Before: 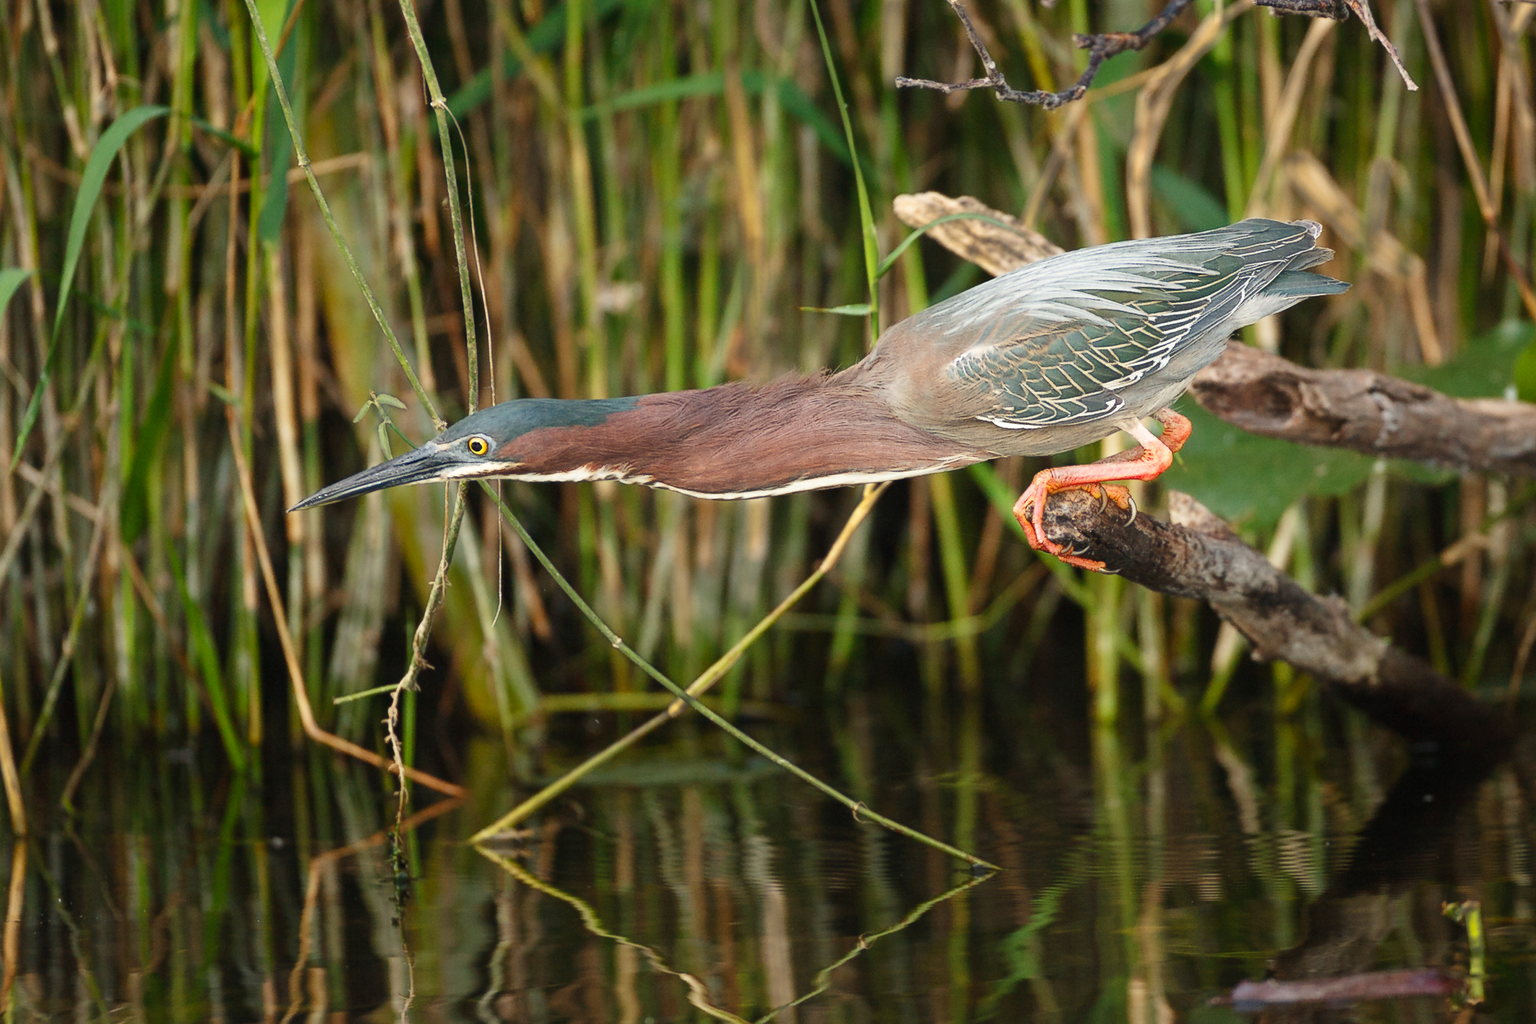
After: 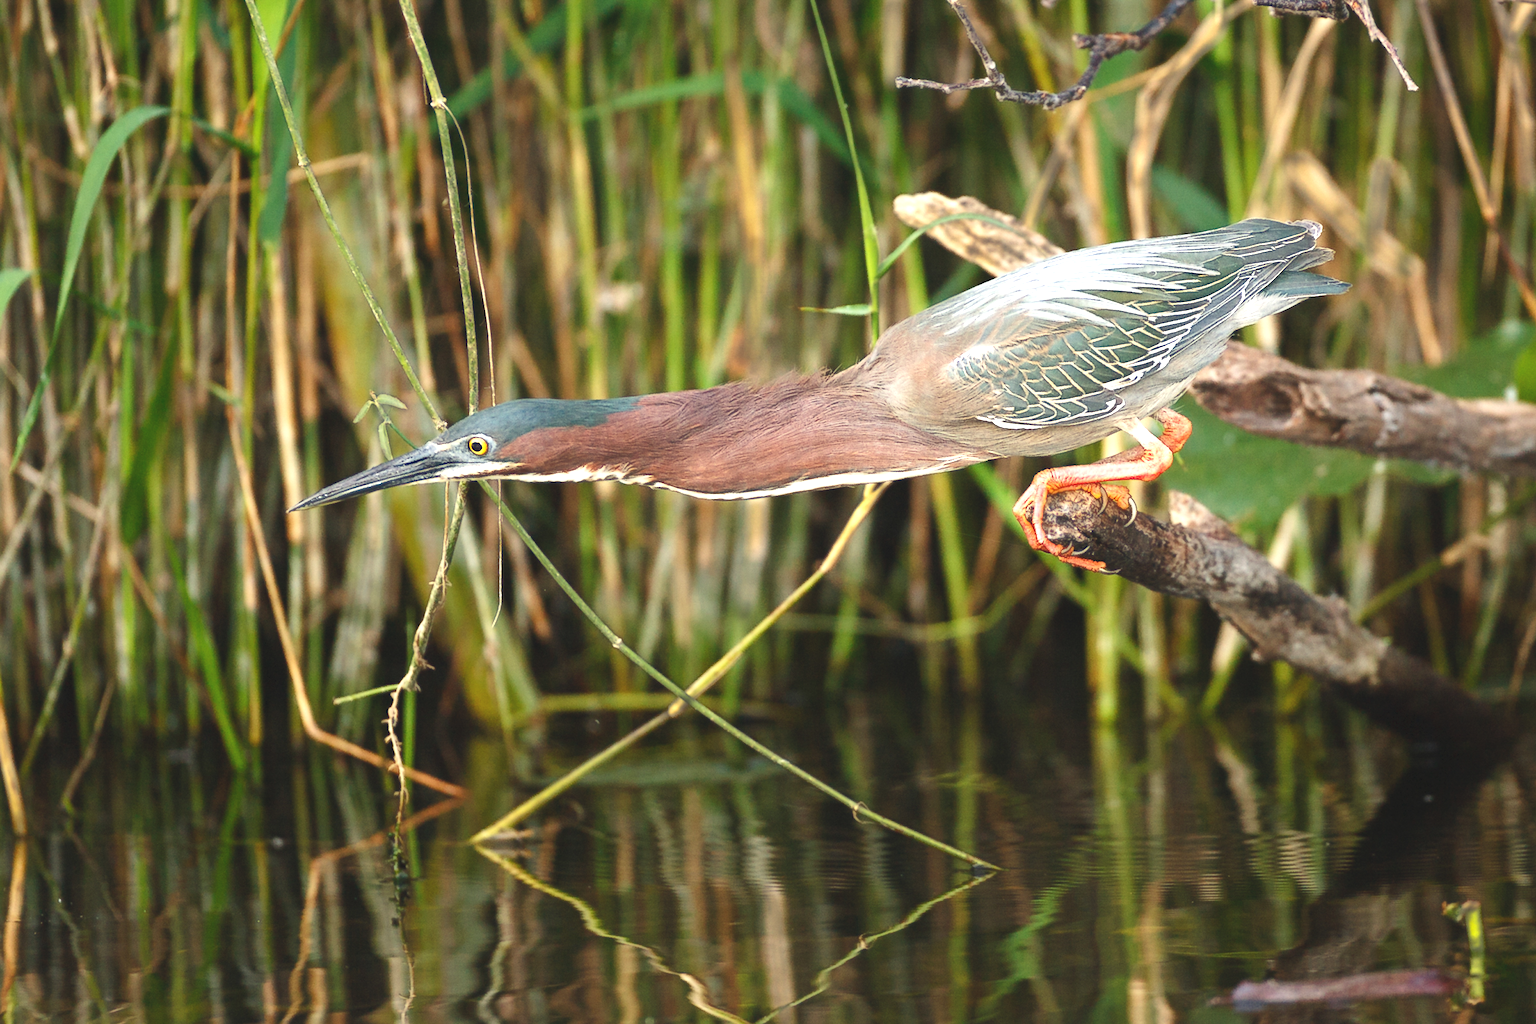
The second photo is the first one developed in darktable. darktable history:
exposure: black level correction -0.005, exposure 0.623 EV, compensate highlight preservation false
